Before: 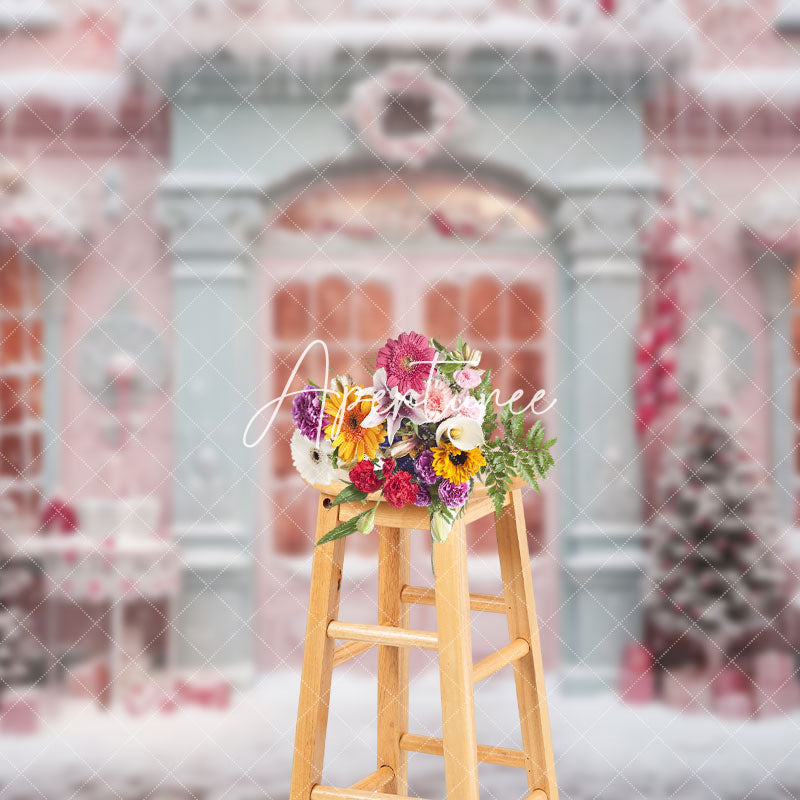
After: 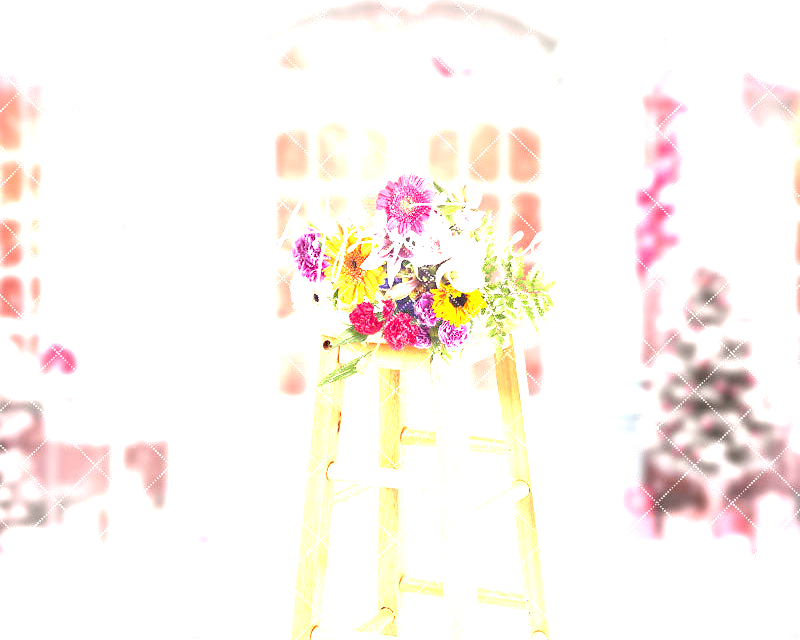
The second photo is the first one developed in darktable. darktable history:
exposure: black level correction 0.001, exposure 1.05 EV, compensate exposure bias true, compensate highlight preservation false
crop and rotate: top 19.998%
levels: levels [0, 0.374, 0.749]
